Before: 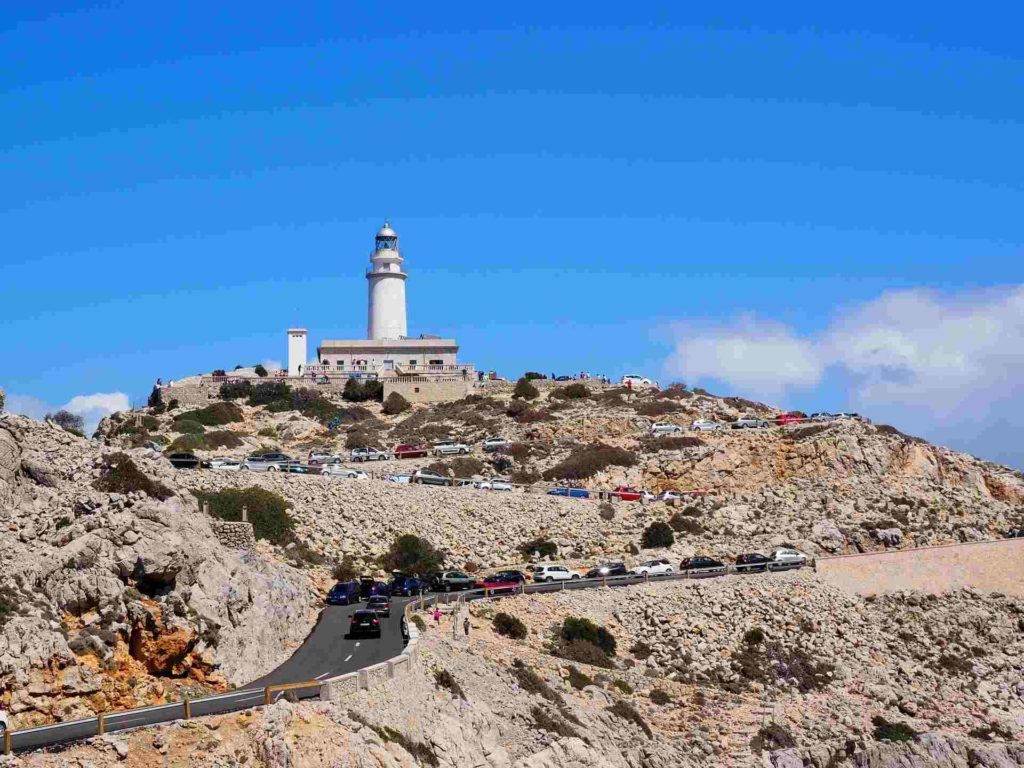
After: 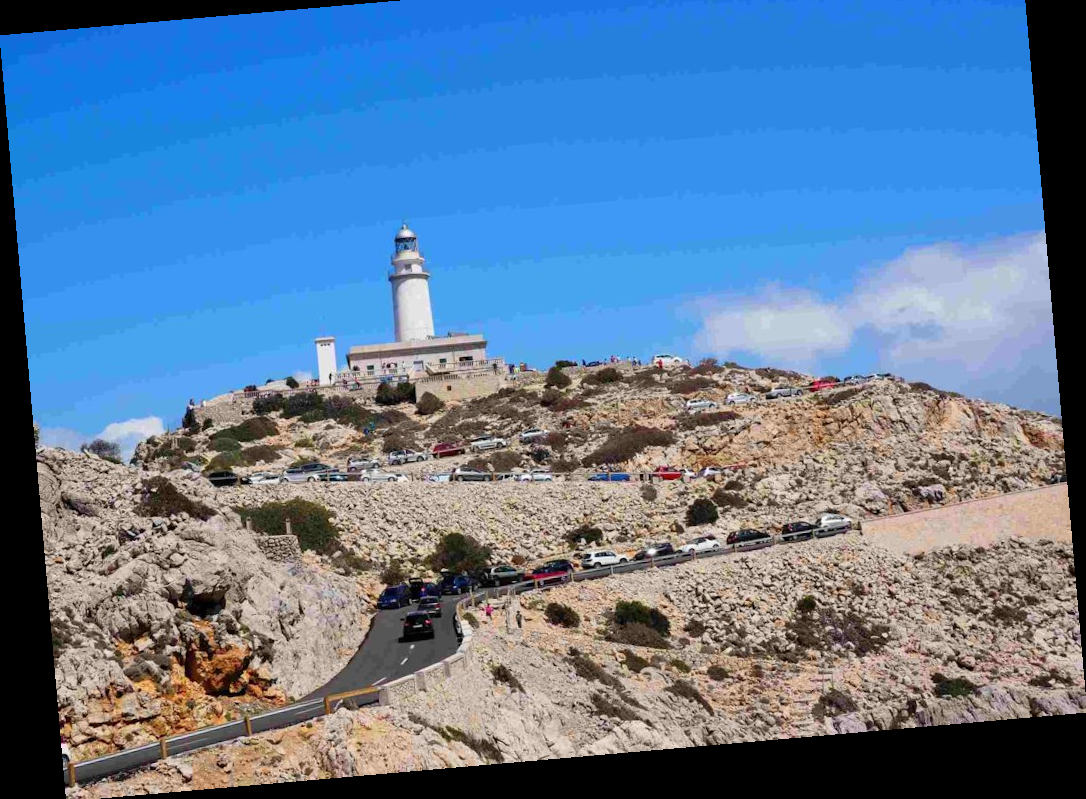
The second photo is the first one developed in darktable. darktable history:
rotate and perspective: rotation -4.98°, automatic cropping off
crop and rotate: top 6.25%
